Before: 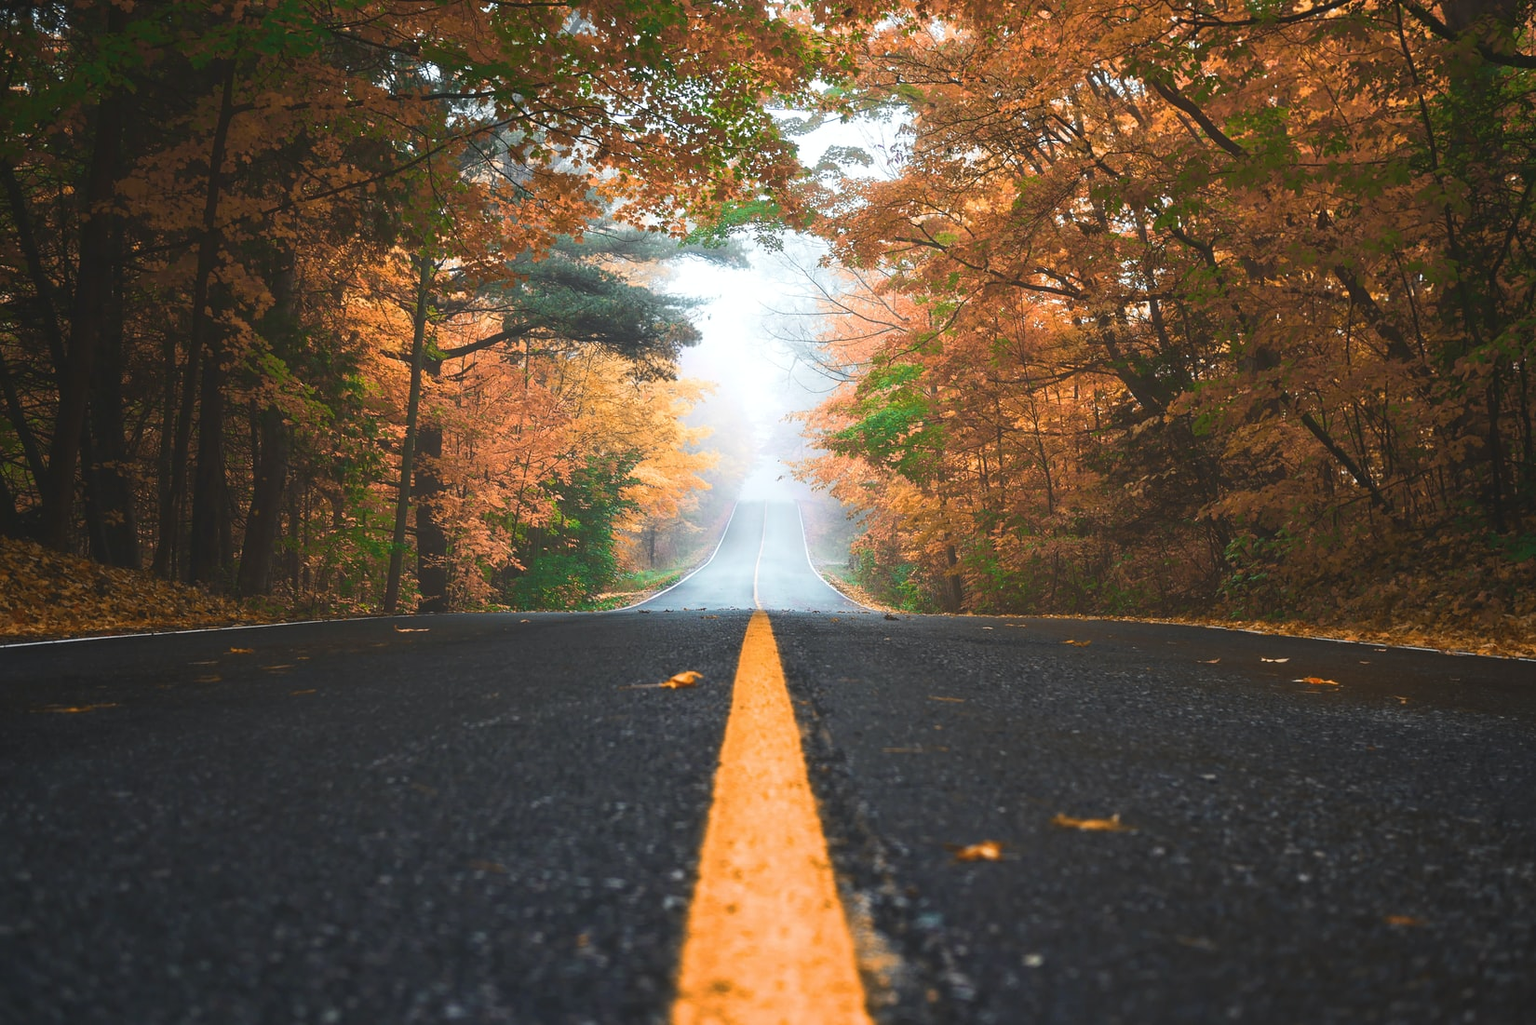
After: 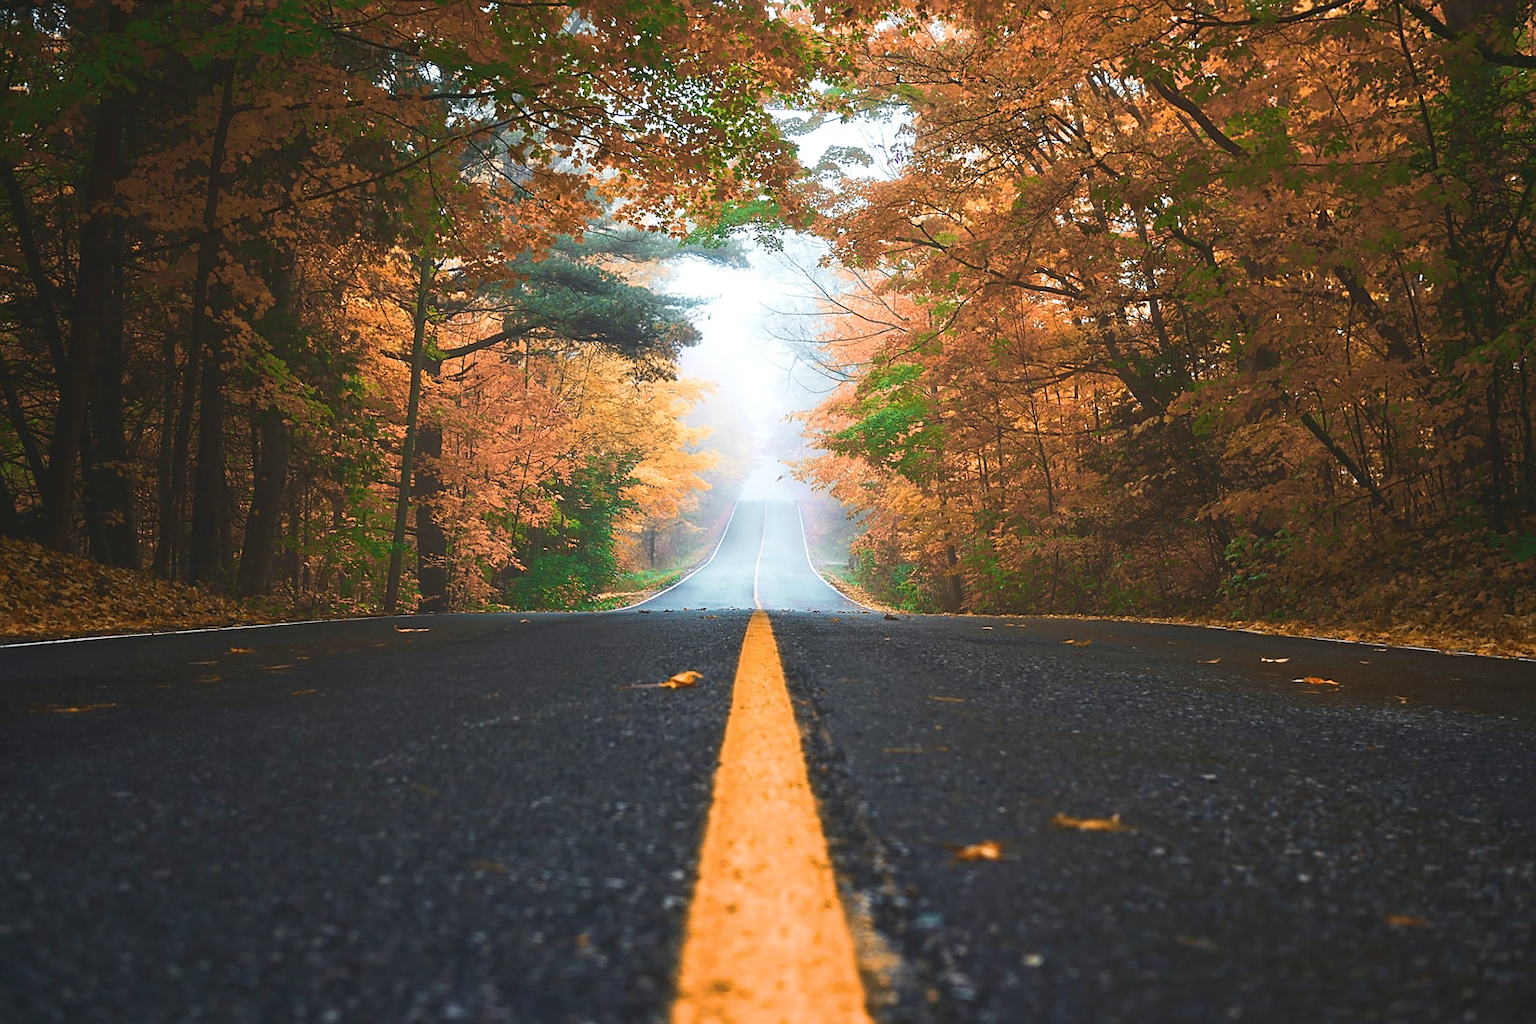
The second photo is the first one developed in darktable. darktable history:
velvia: on, module defaults
sharpen: radius 1.864, amount 0.398, threshold 1.271
